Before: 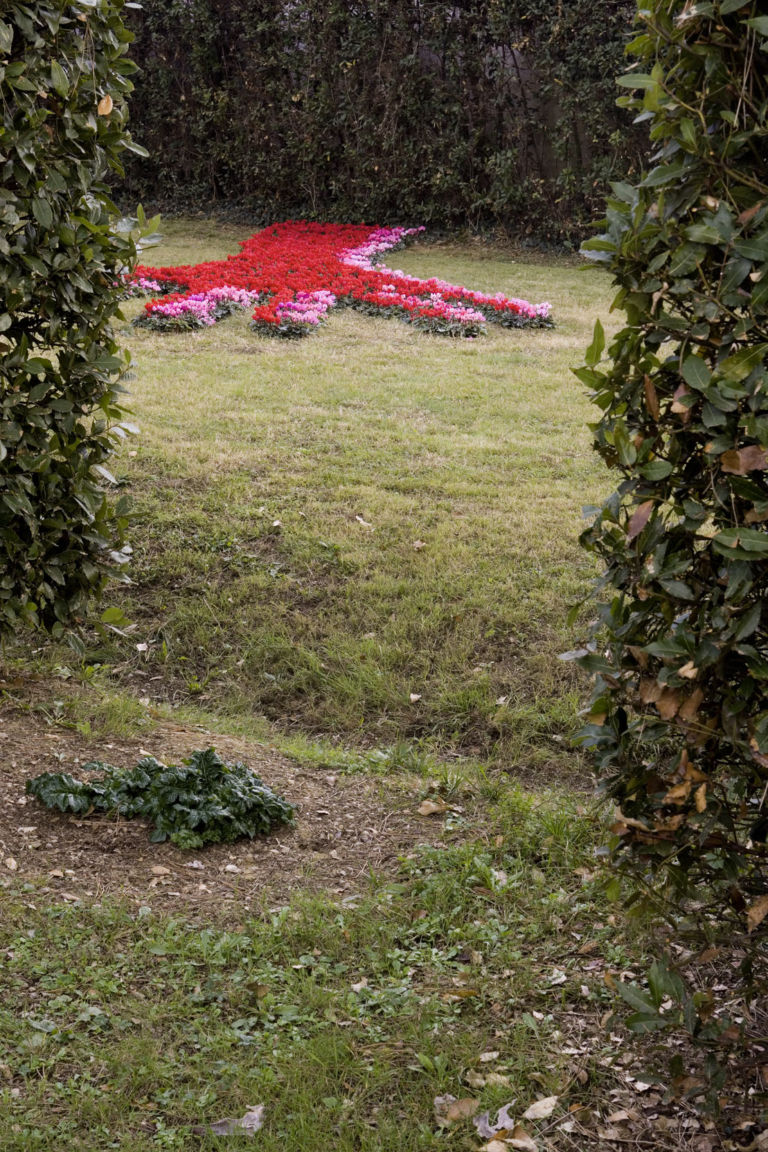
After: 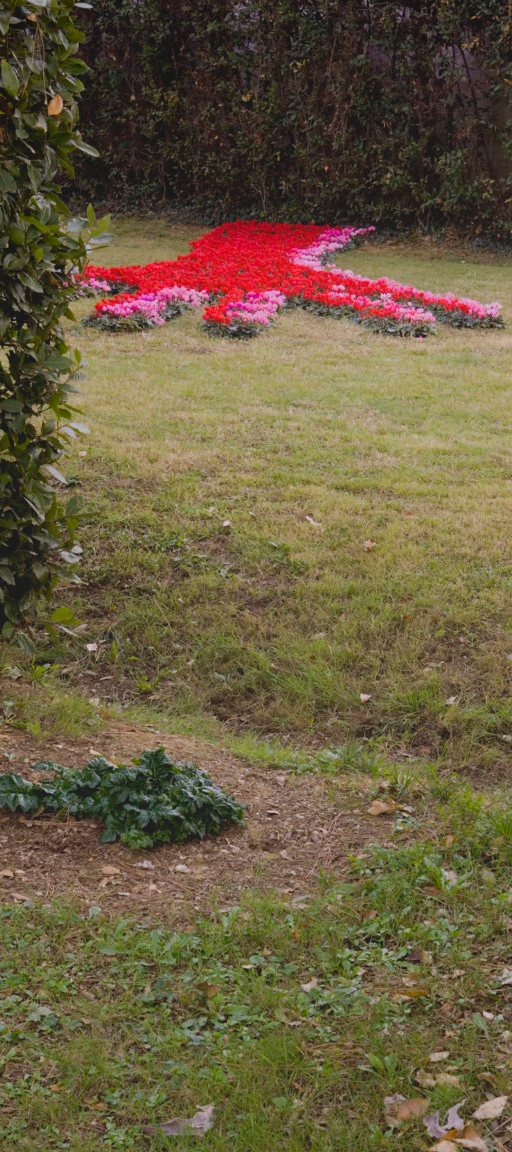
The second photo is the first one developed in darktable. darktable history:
local contrast: detail 70%
crop and rotate: left 6.617%, right 26.717%
